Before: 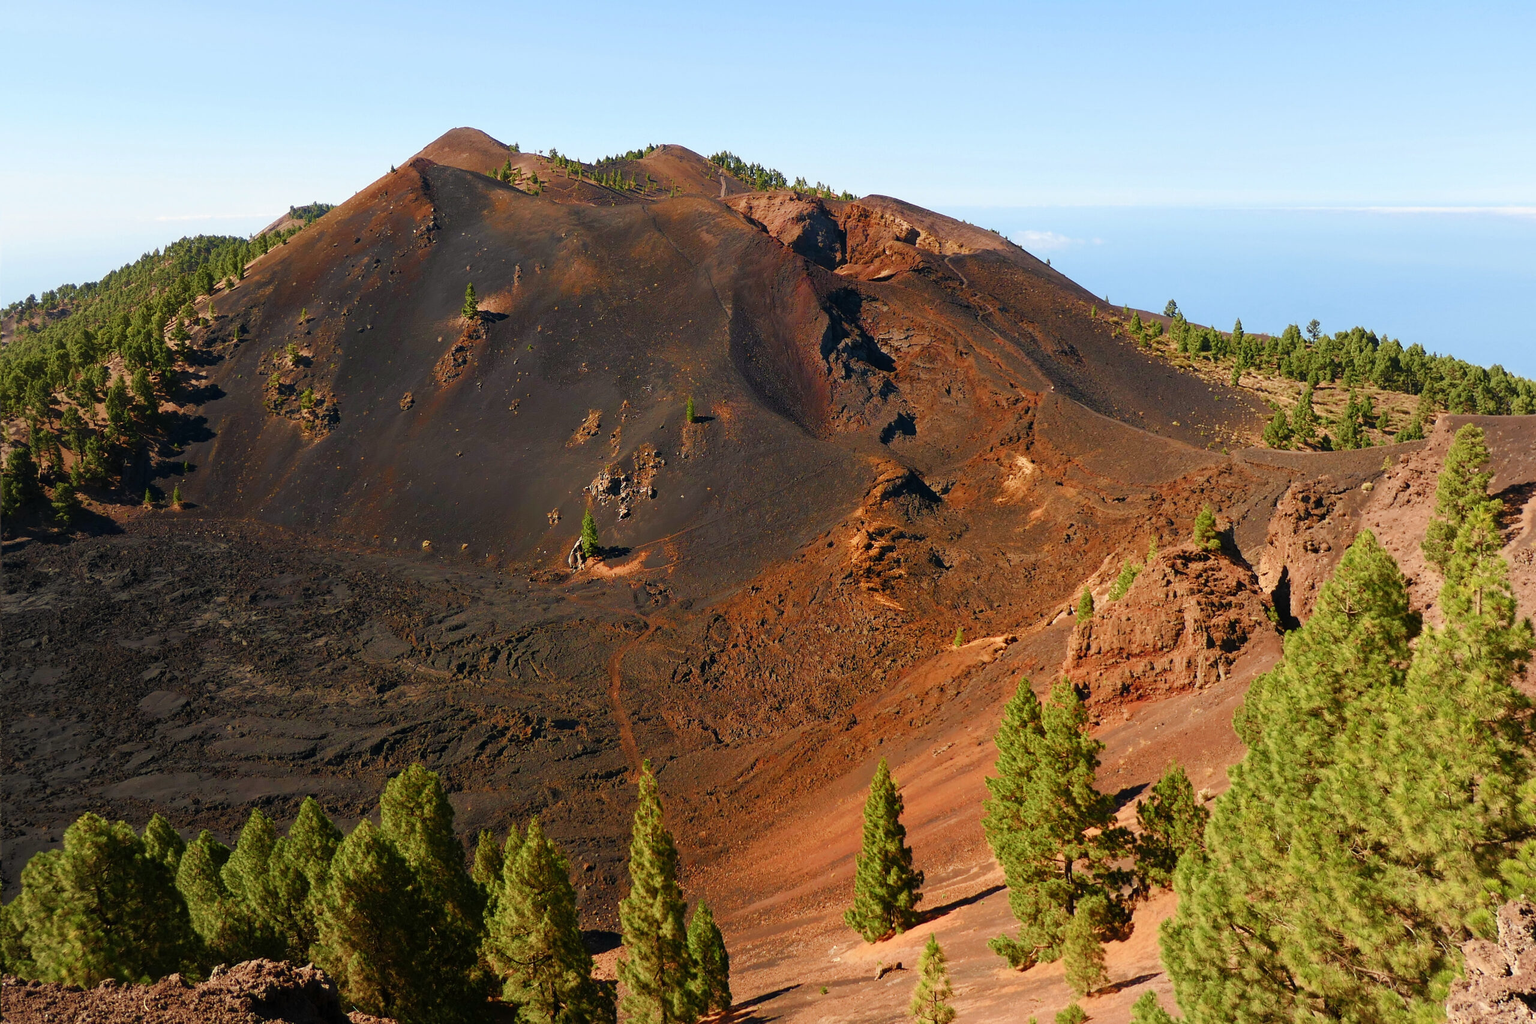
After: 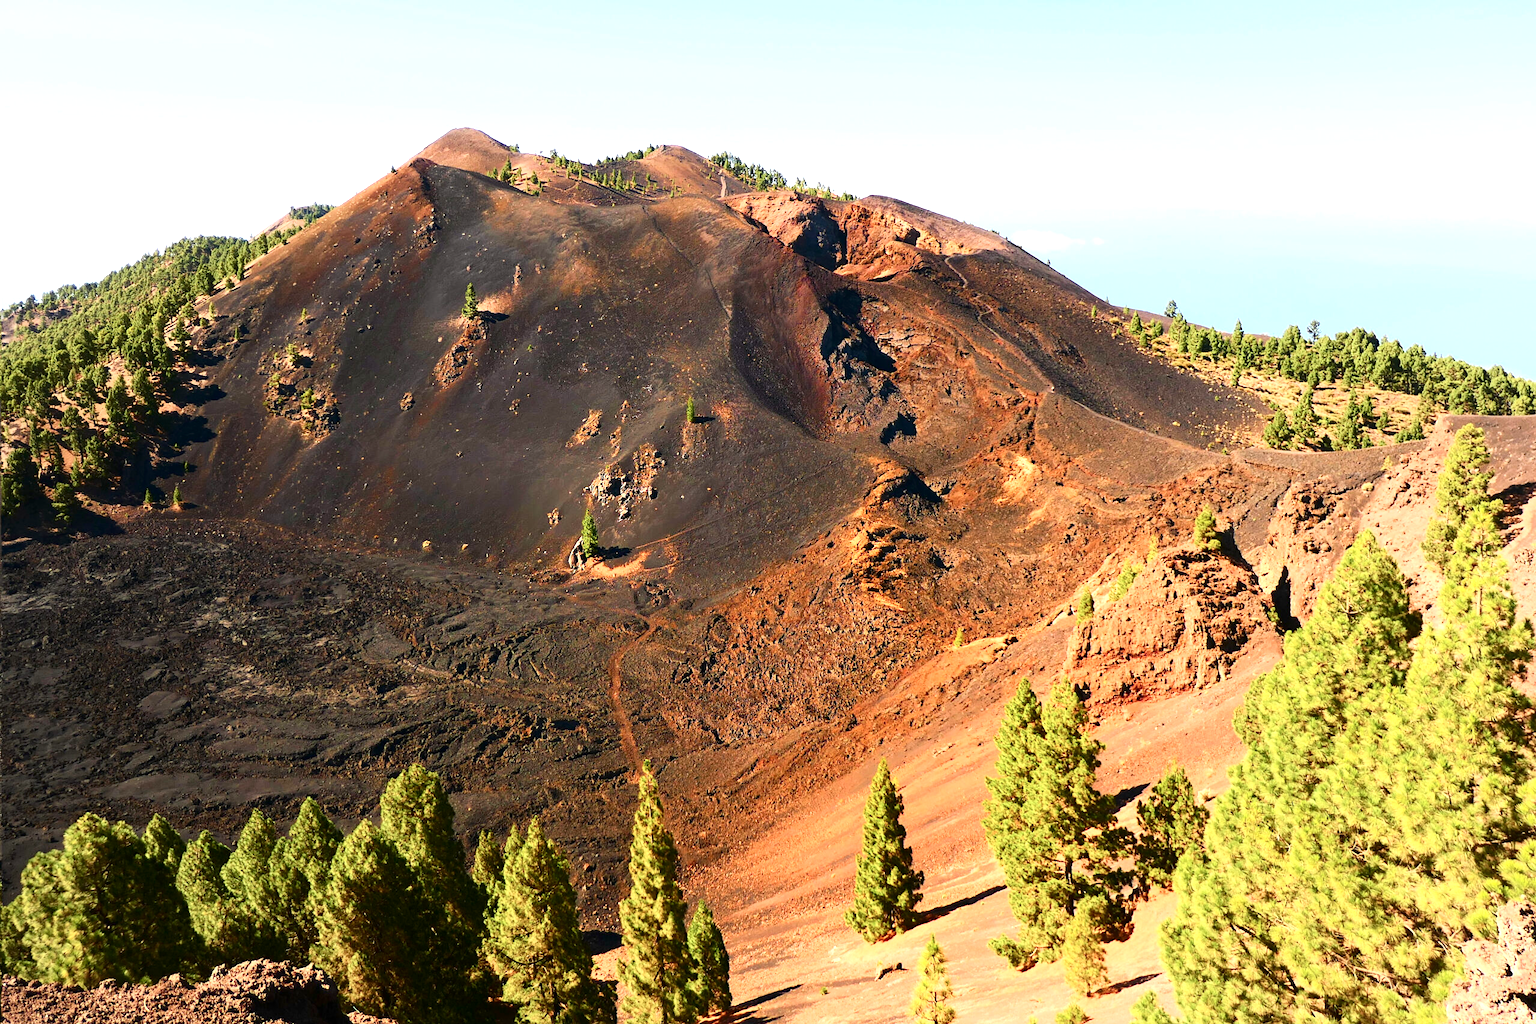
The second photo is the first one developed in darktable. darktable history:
contrast brightness saturation: contrast 0.282
exposure: black level correction 0, exposure 1.105 EV, compensate exposure bias true, compensate highlight preservation false
